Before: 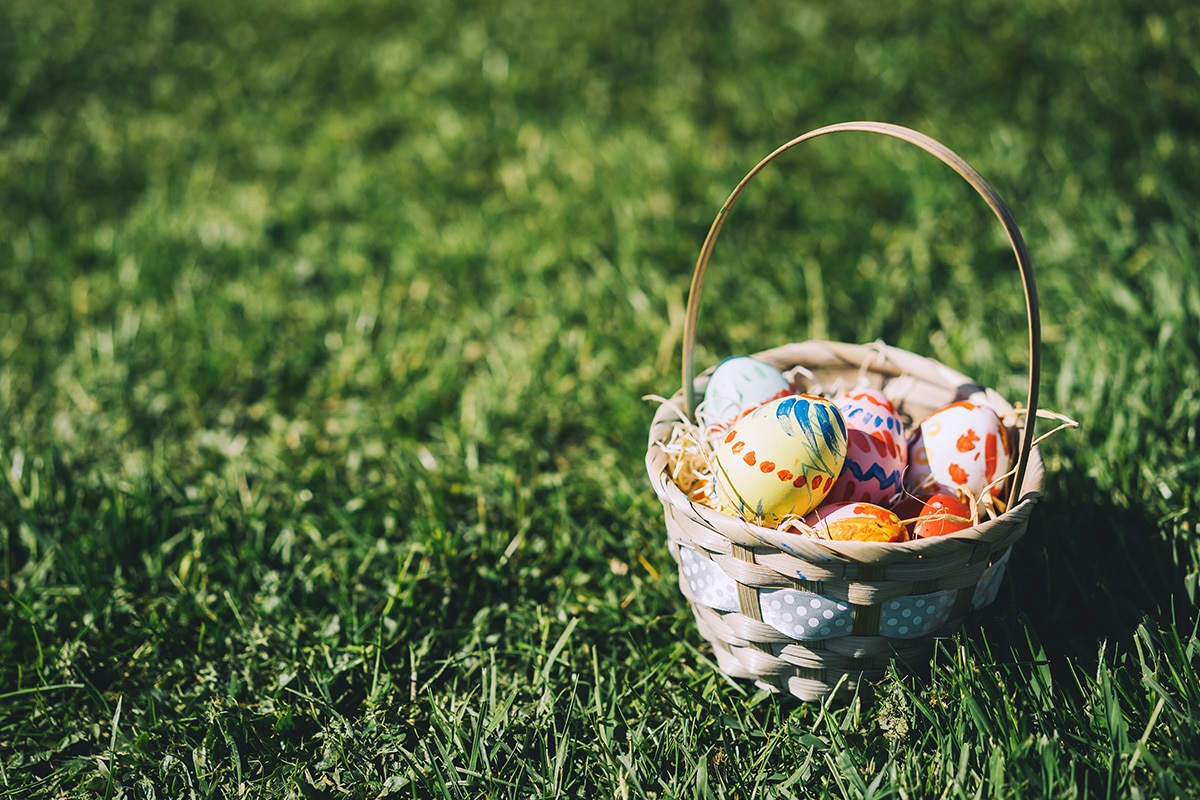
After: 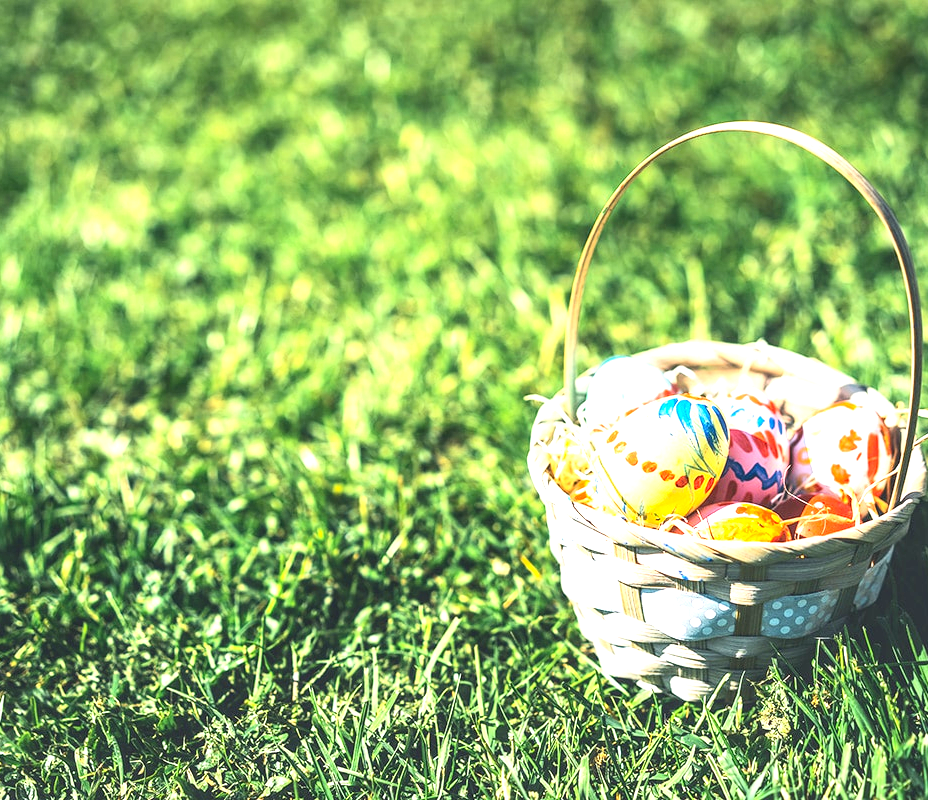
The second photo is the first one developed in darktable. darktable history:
contrast brightness saturation: contrast 0.198, brightness 0.153, saturation 0.138
local contrast: detail 130%
exposure: black level correction 0, exposure 1.365 EV, compensate exposure bias true, compensate highlight preservation false
crop: left 9.869%, right 12.756%
